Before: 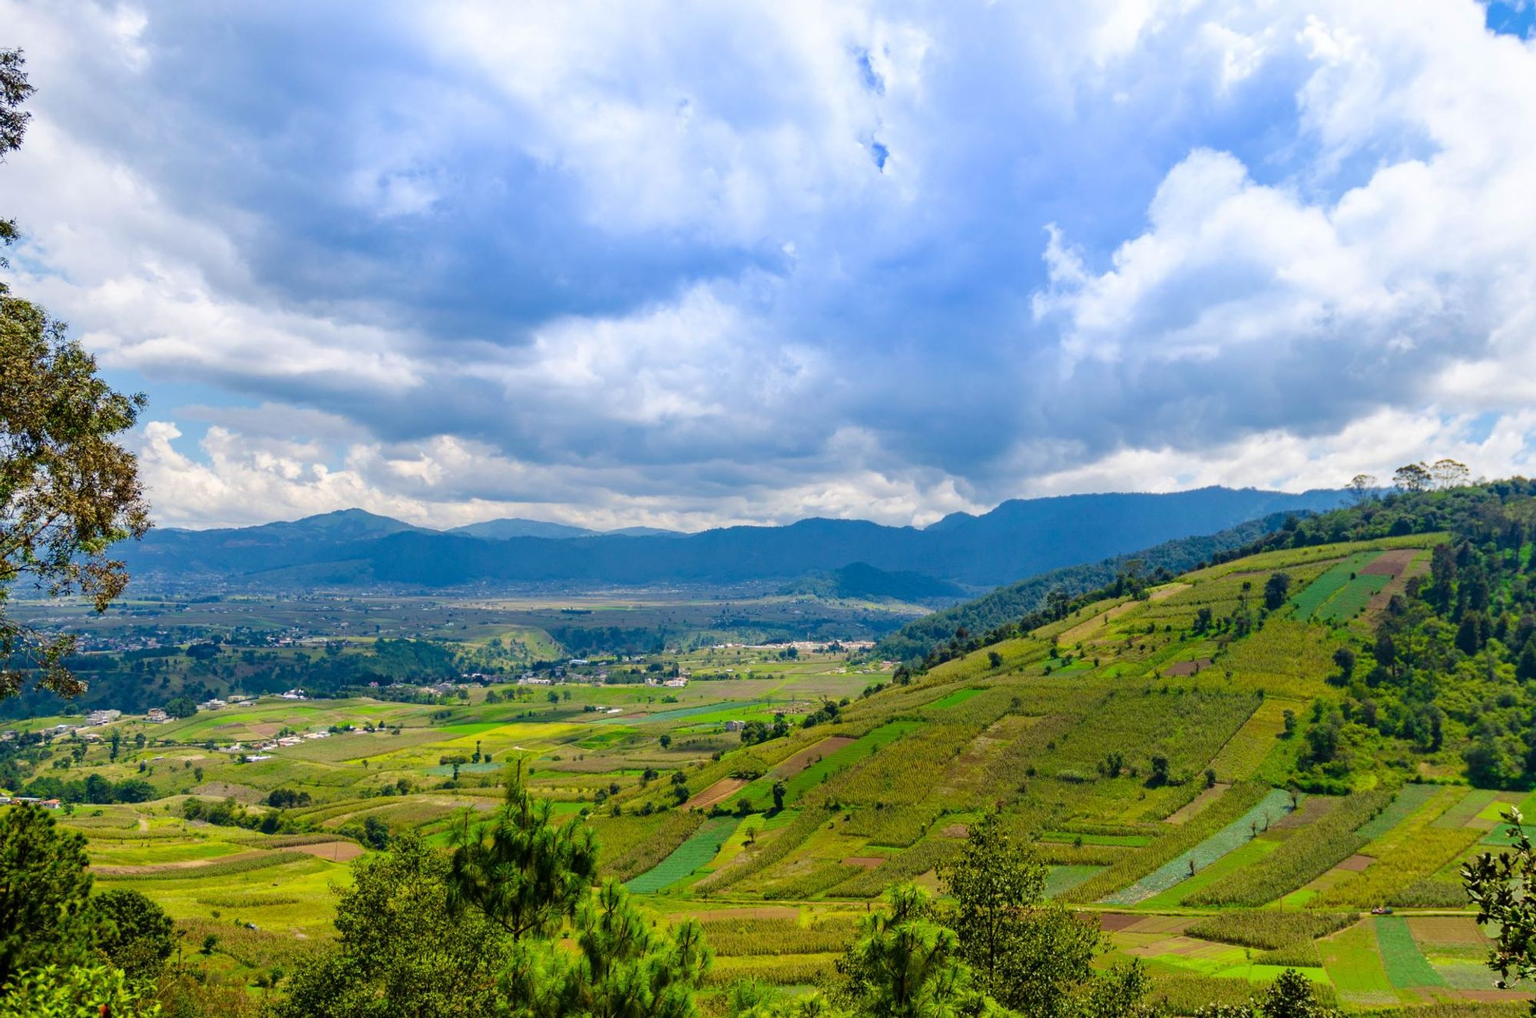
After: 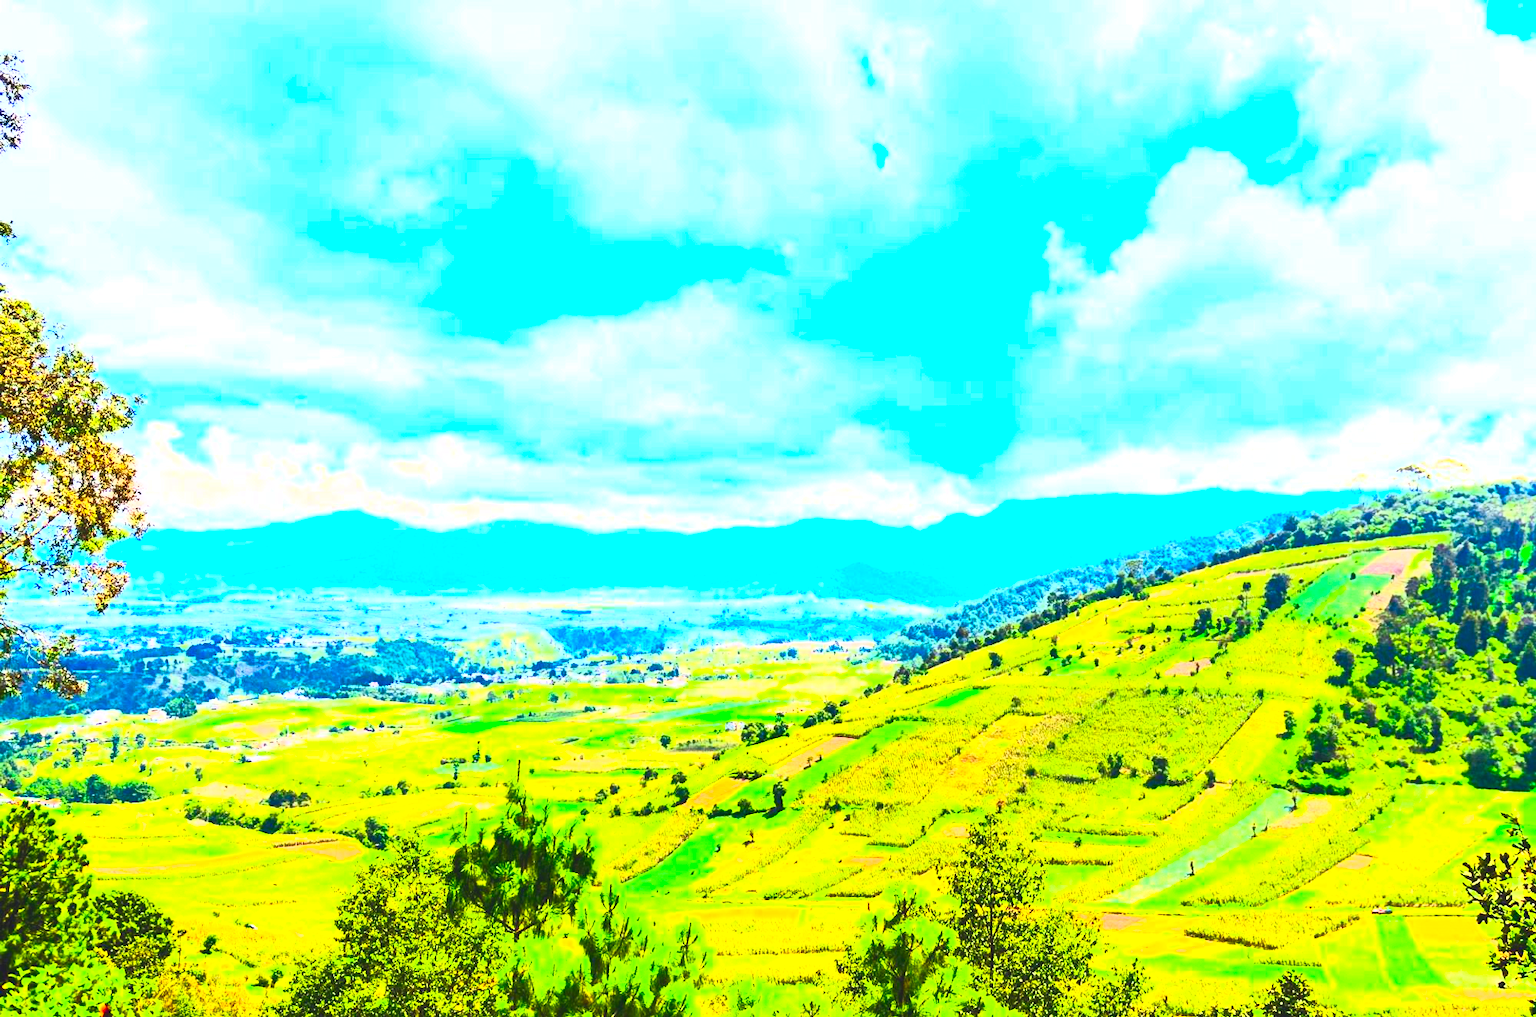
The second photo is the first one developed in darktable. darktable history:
contrast brightness saturation: contrast 0.999, brightness 0.99, saturation 0.995
exposure: black level correction -0.002, exposure 1.113 EV, compensate exposure bias true, compensate highlight preservation false
